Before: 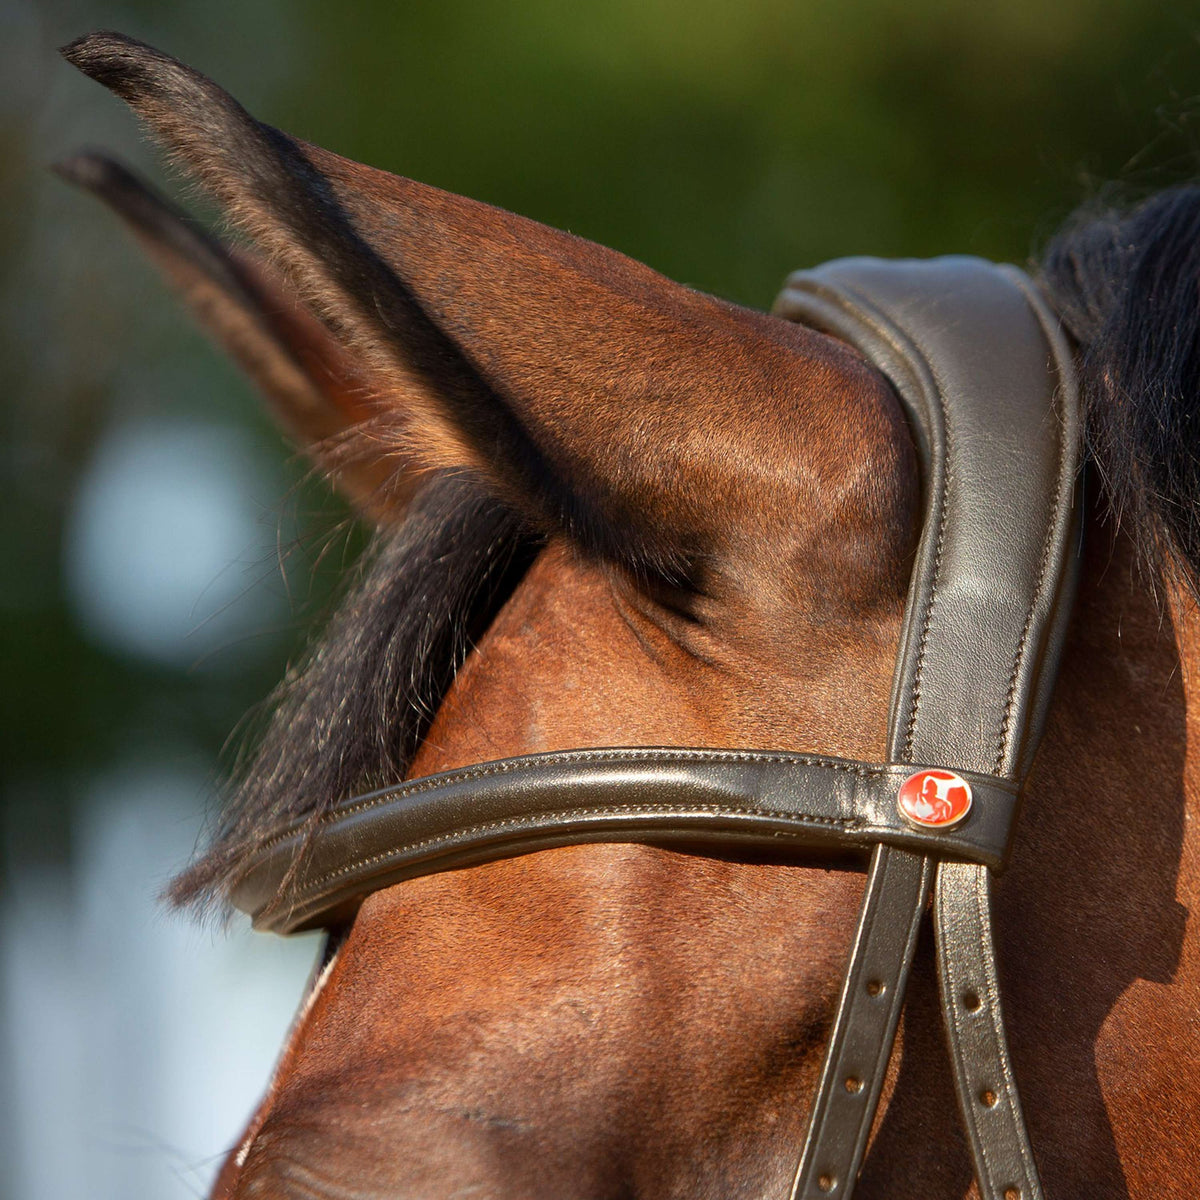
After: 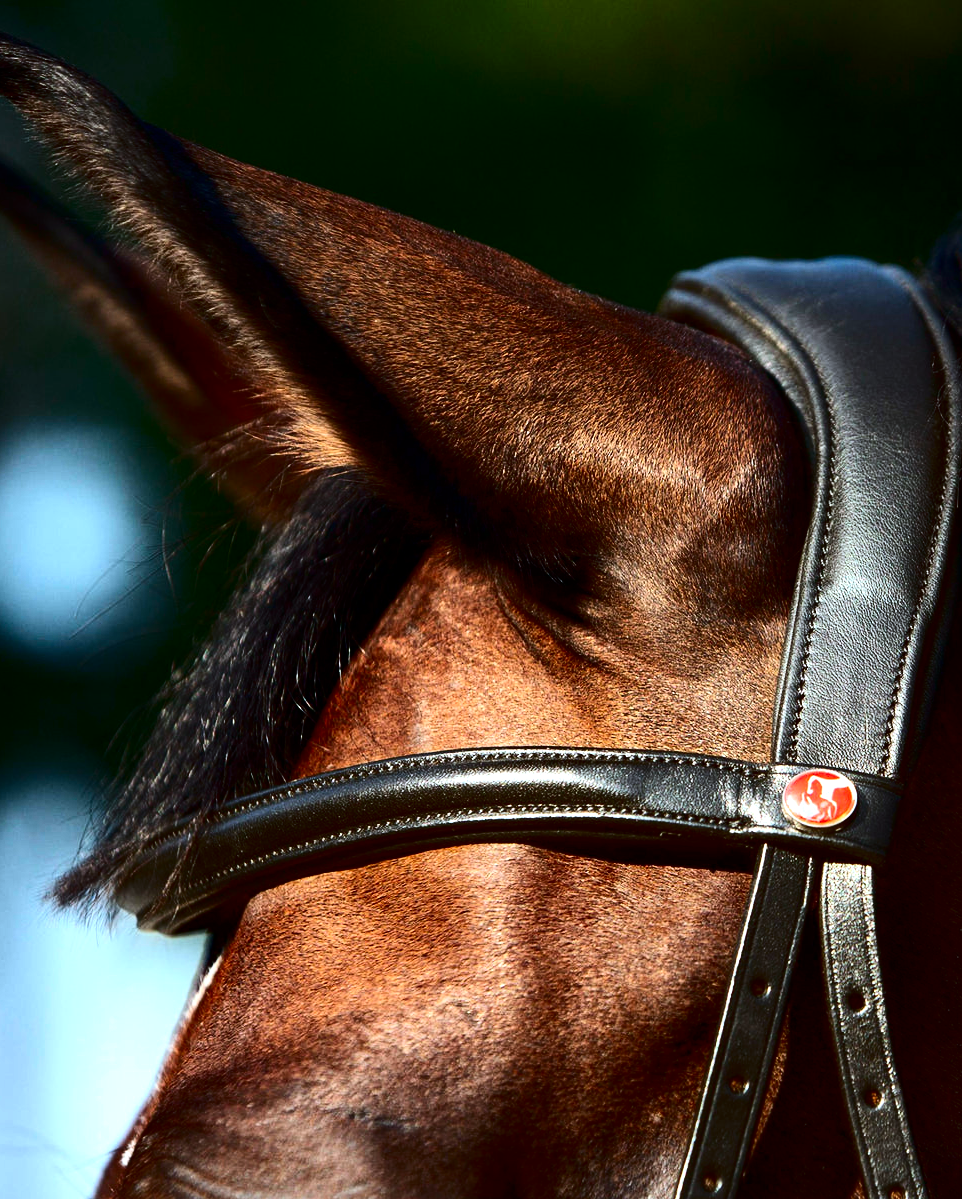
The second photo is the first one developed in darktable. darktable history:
color calibration: illuminant F (fluorescent), F source F9 (Cool White Deluxe 4150 K) – high CRI, x 0.374, y 0.373, temperature 4158.34 K
tone equalizer: -8 EV -0.75 EV, -7 EV -0.7 EV, -6 EV -0.6 EV, -5 EV -0.4 EV, -3 EV 0.4 EV, -2 EV 0.6 EV, -1 EV 0.7 EV, +0 EV 0.75 EV, edges refinement/feathering 500, mask exposure compensation -1.57 EV, preserve details no
crop and rotate: left 9.597%, right 10.195%
contrast brightness saturation: contrast 0.24, brightness -0.24, saturation 0.14
